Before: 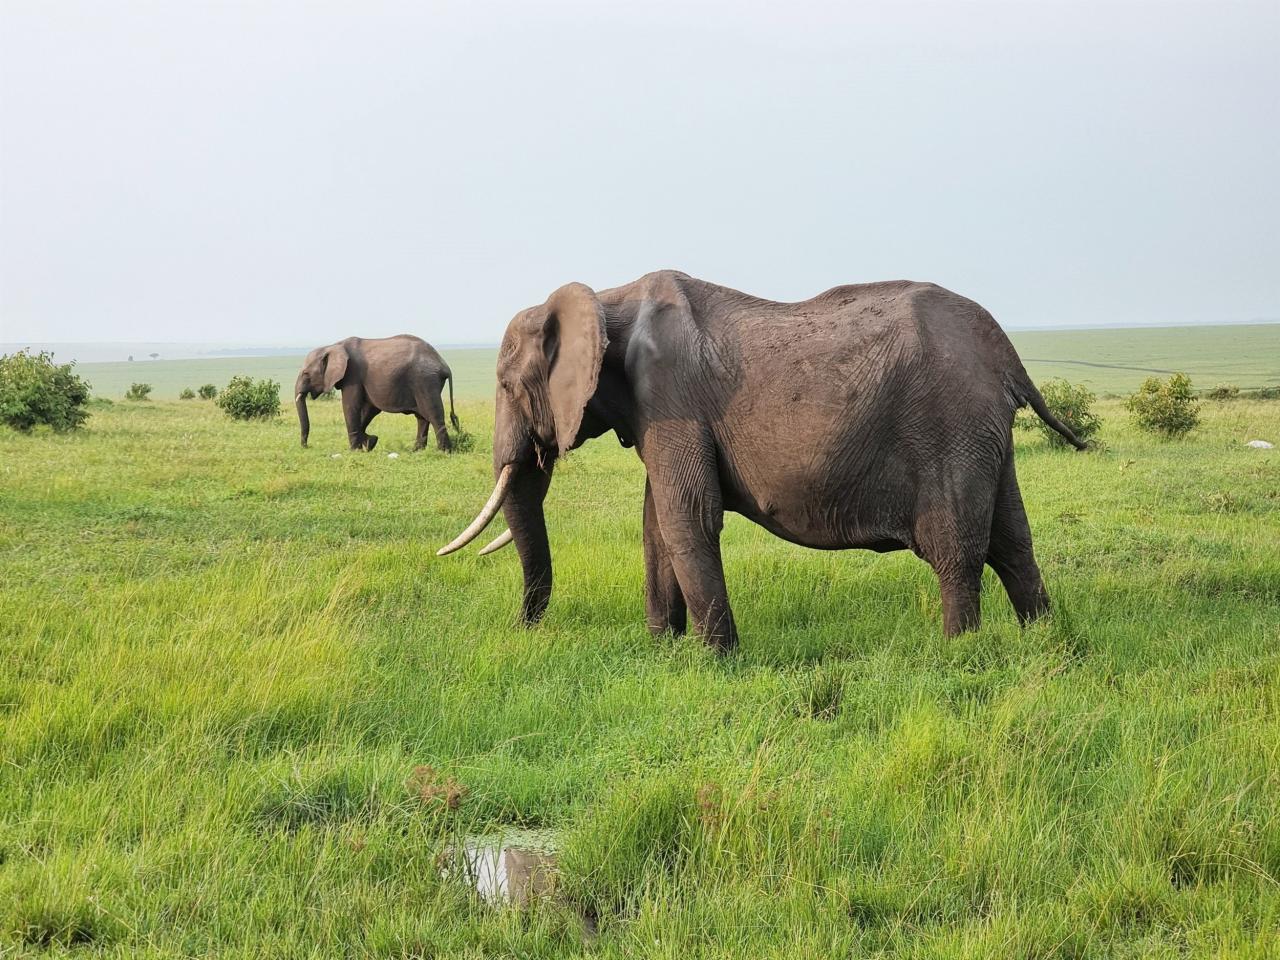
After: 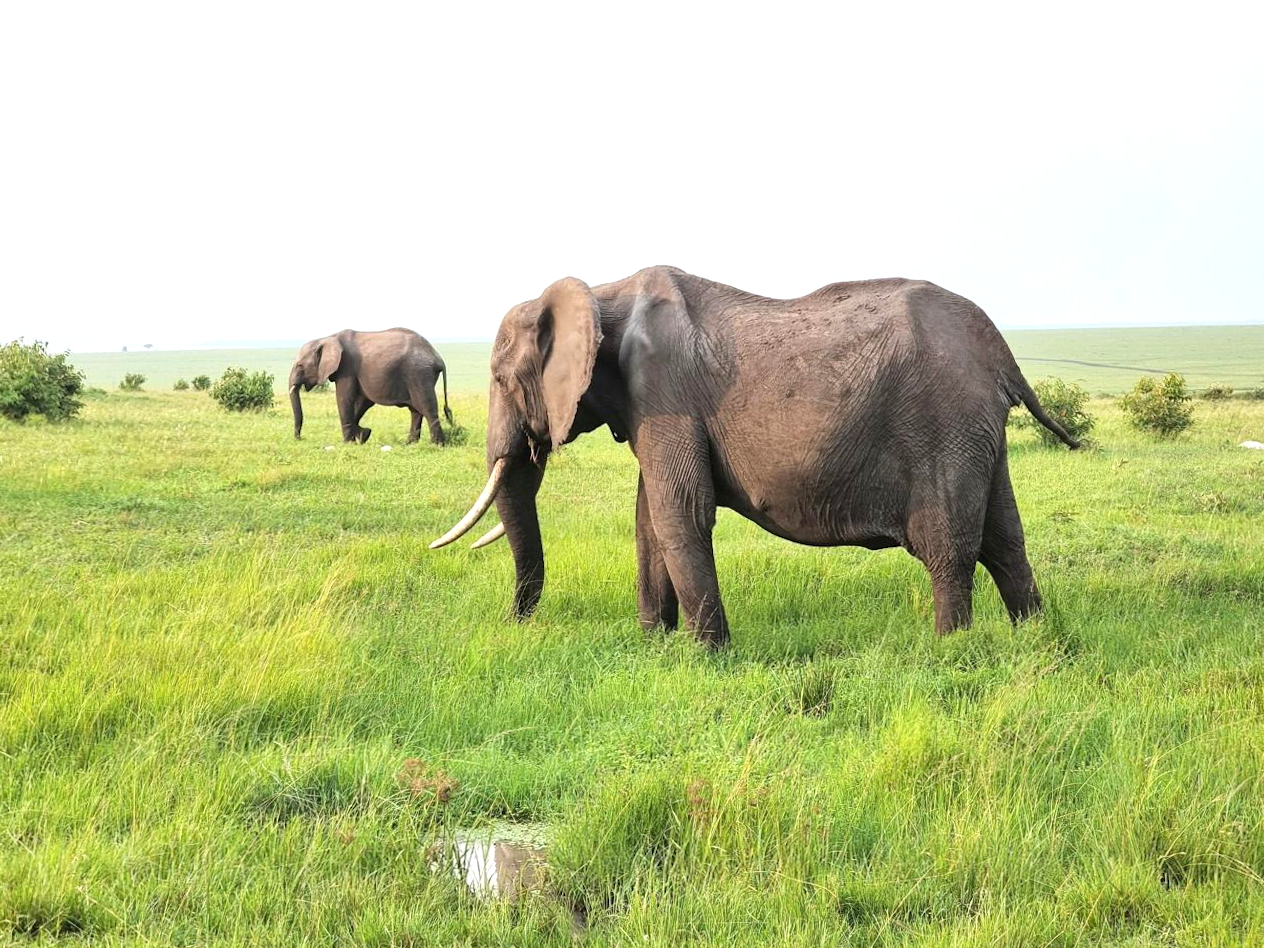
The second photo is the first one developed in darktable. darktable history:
crop and rotate: angle -0.522°
exposure: black level correction 0, exposure 0.594 EV, compensate exposure bias true, compensate highlight preservation false
